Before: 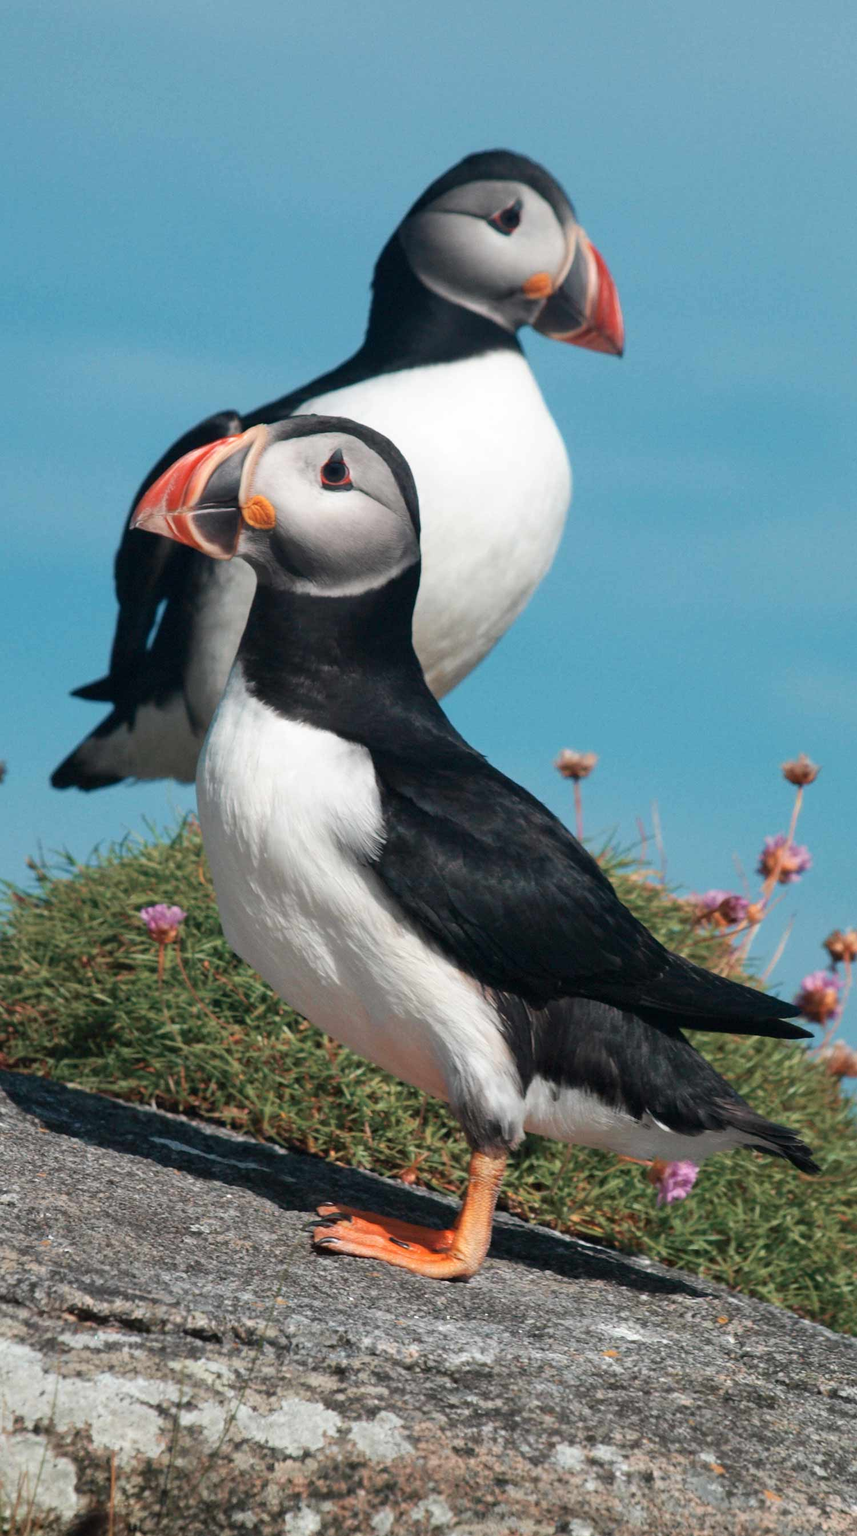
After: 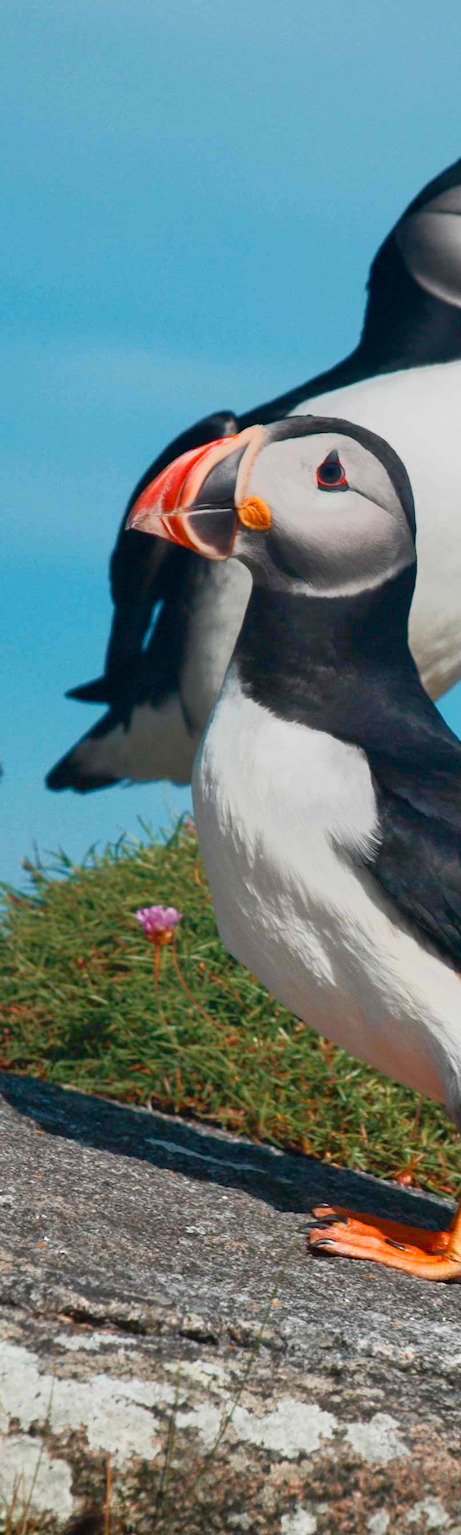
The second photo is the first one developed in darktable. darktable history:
tone equalizer: -7 EV -0.63 EV, -6 EV 1 EV, -5 EV -0.45 EV, -4 EV 0.43 EV, -3 EV 0.41 EV, -2 EV 0.15 EV, -1 EV -0.15 EV, +0 EV -0.39 EV, smoothing diameter 25%, edges refinement/feathering 10, preserve details guided filter
crop: left 0.587%, right 45.588%, bottom 0.086%
color balance rgb: perceptual saturation grading › global saturation 35%, perceptual saturation grading › highlights -30%, perceptual saturation grading › shadows 35%, perceptual brilliance grading › global brilliance 3%, perceptual brilliance grading › highlights -3%, perceptual brilliance grading › shadows 3%
